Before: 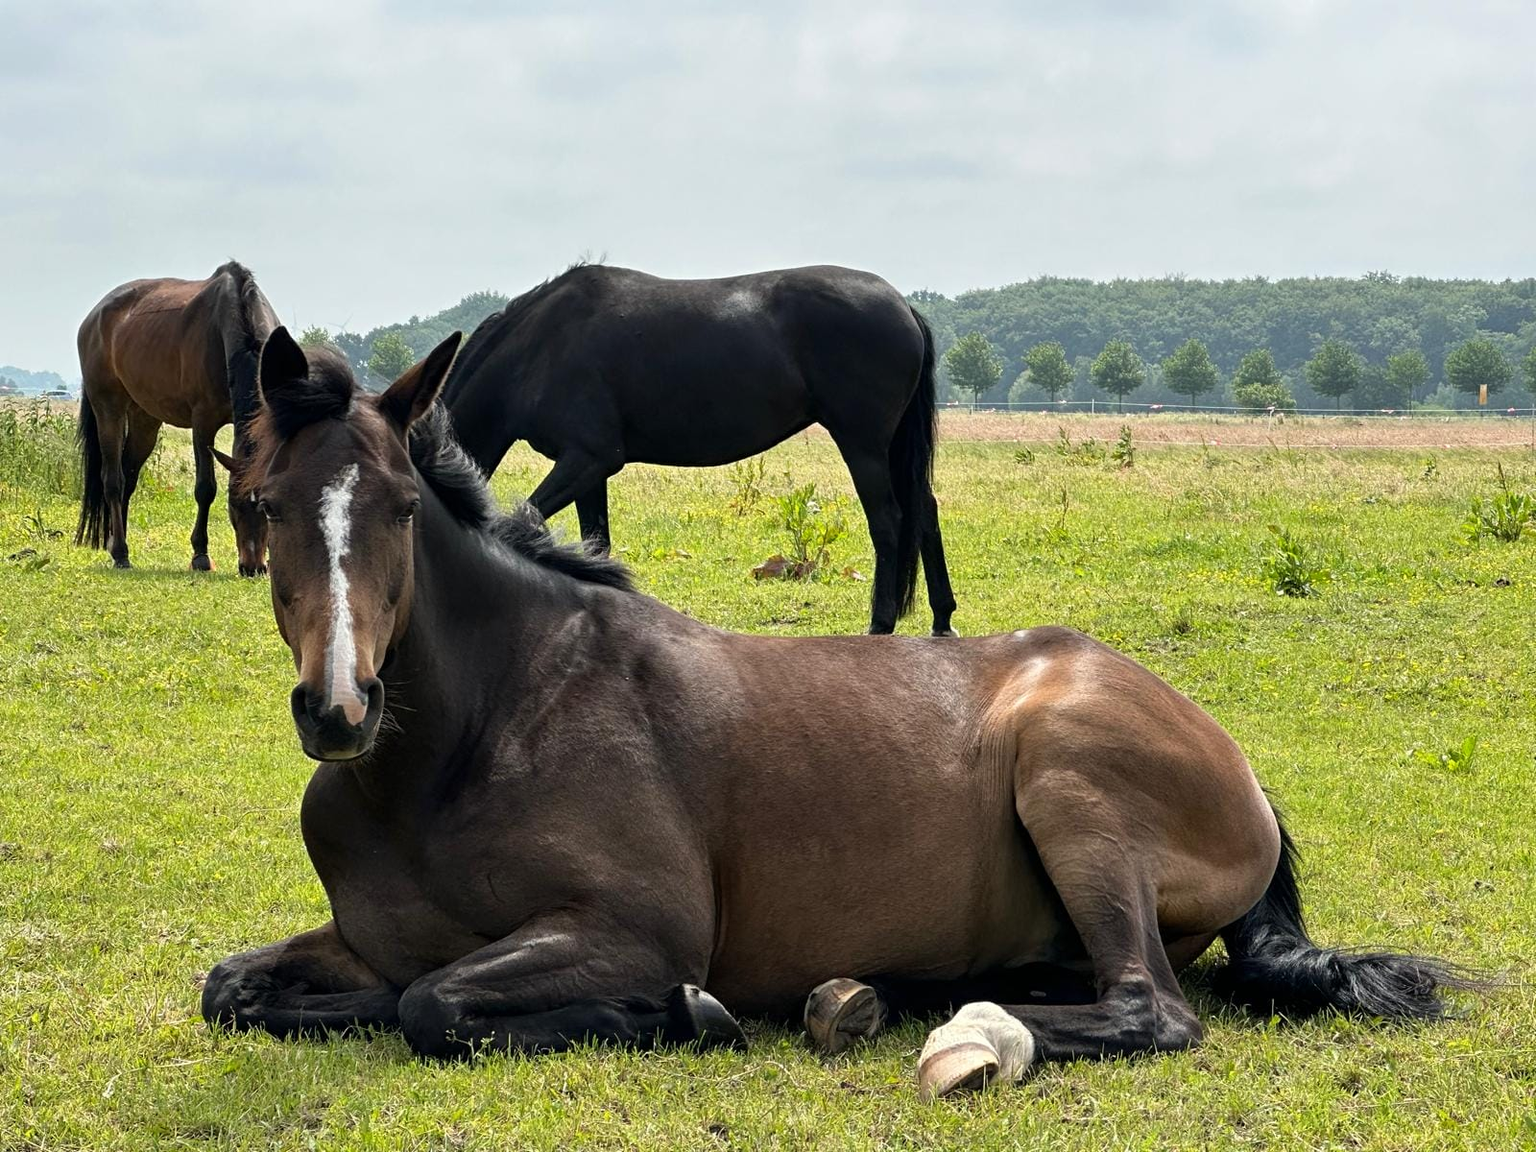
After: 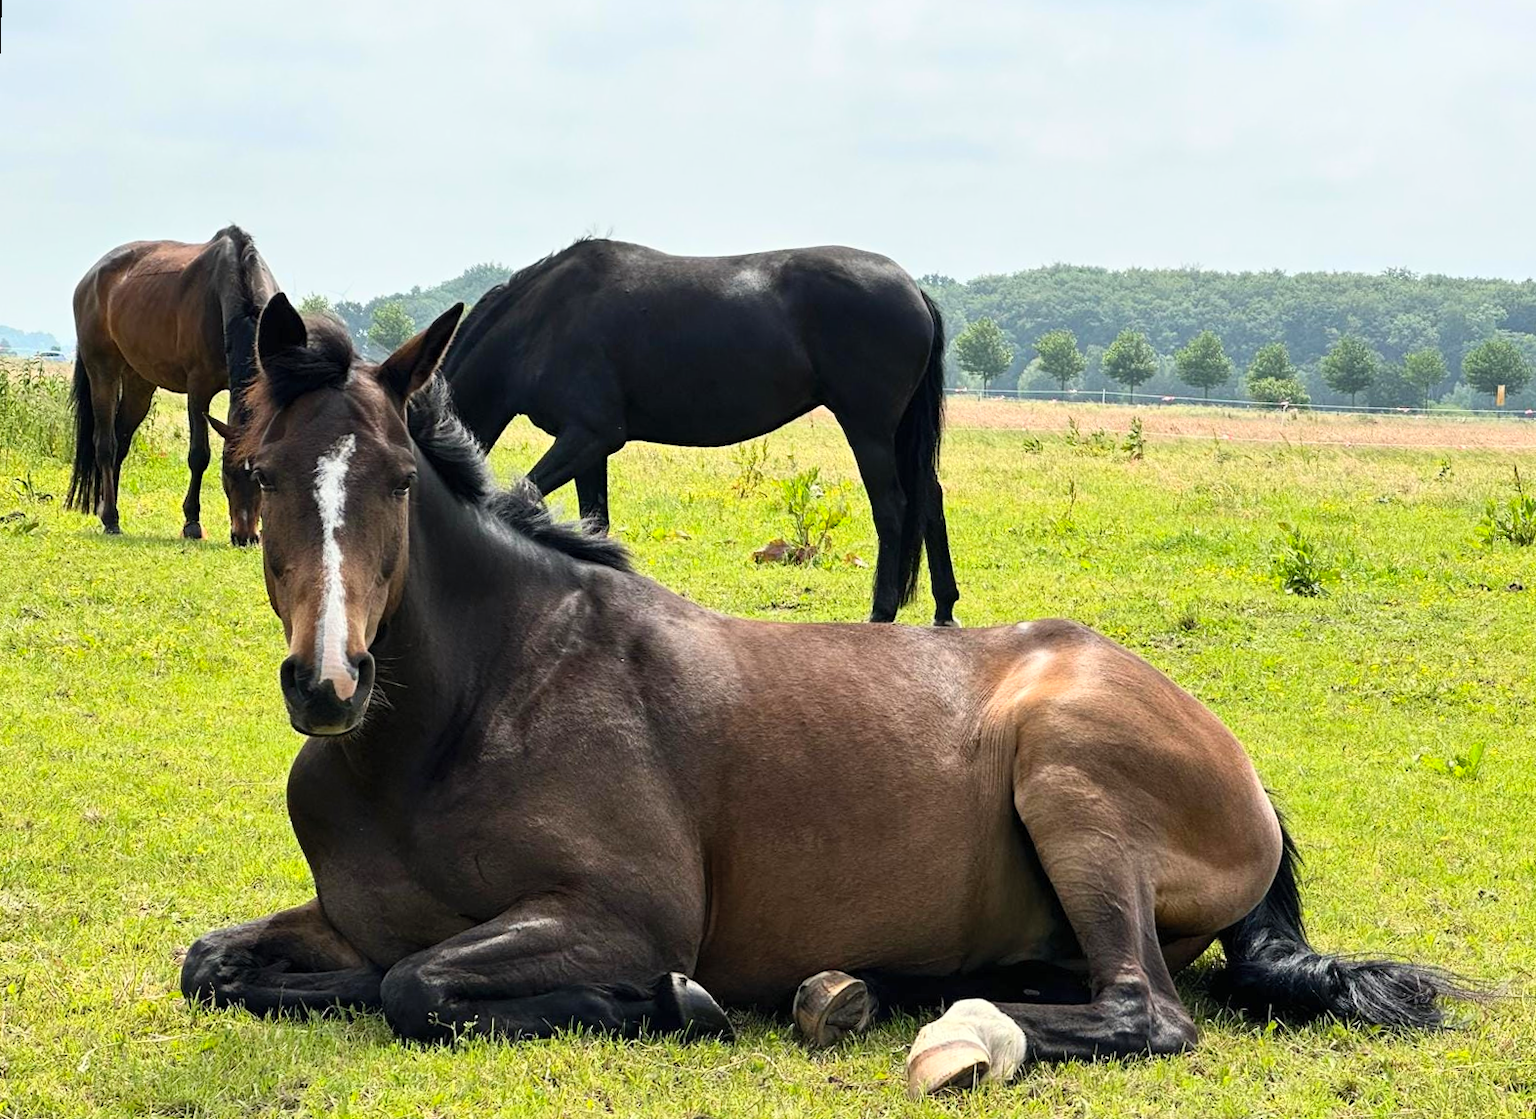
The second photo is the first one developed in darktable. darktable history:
contrast brightness saturation: contrast 0.2, brightness 0.16, saturation 0.22
rotate and perspective: rotation 1.57°, crop left 0.018, crop right 0.982, crop top 0.039, crop bottom 0.961
